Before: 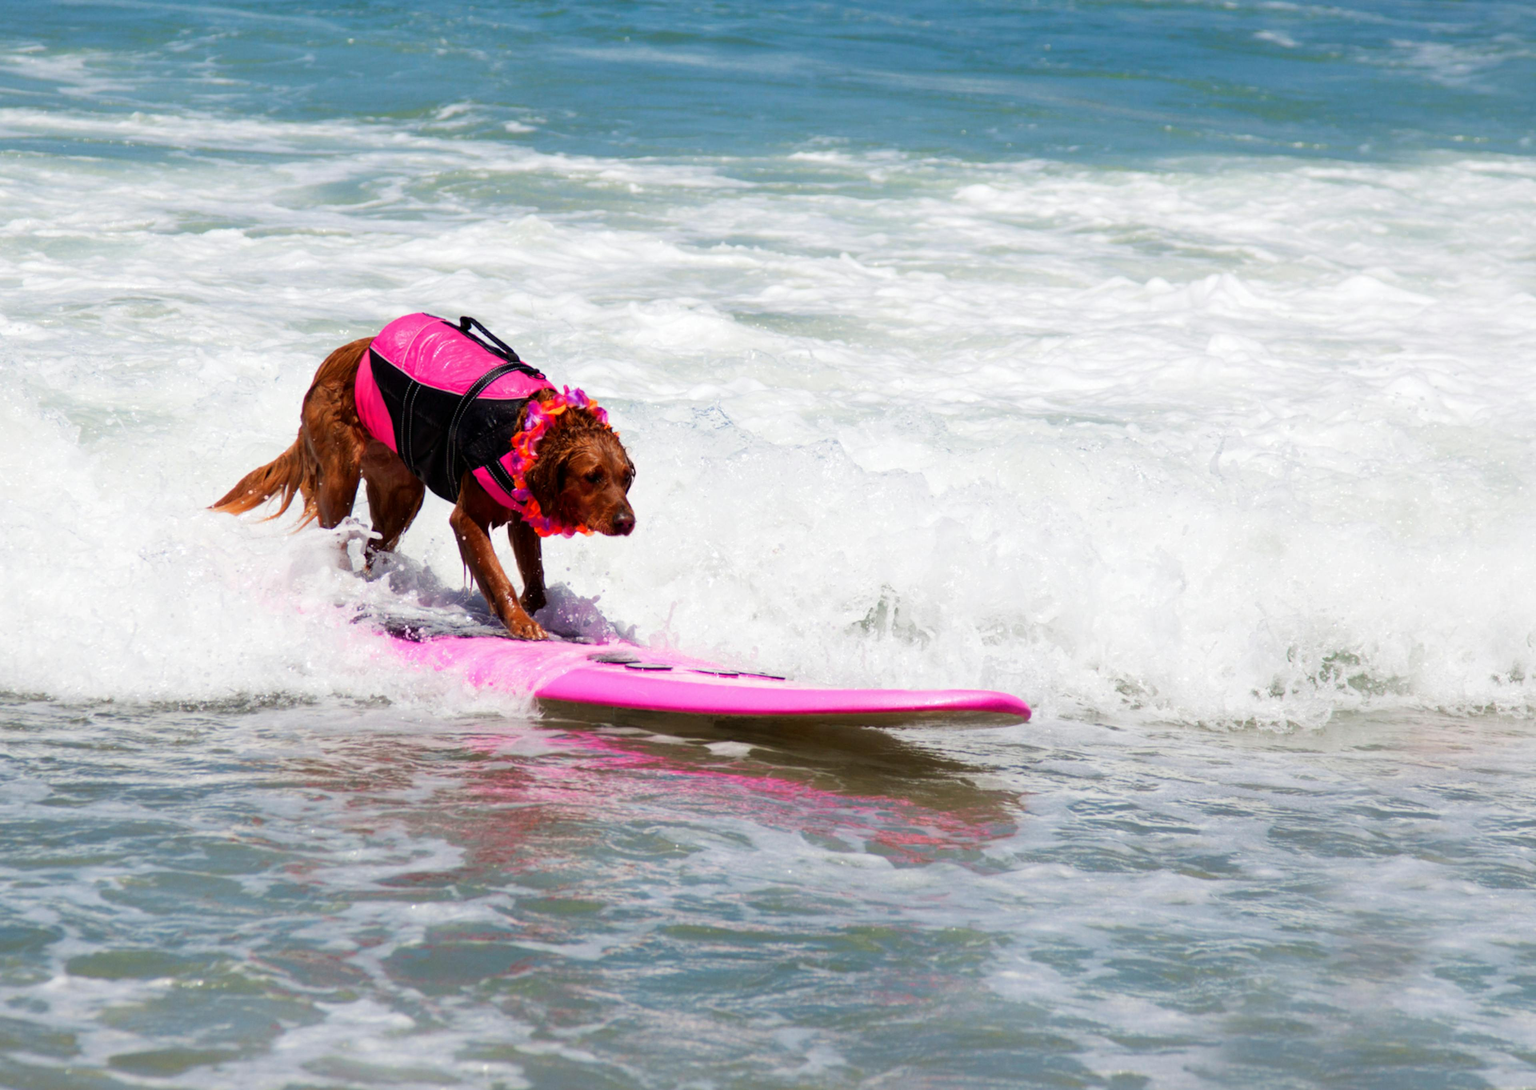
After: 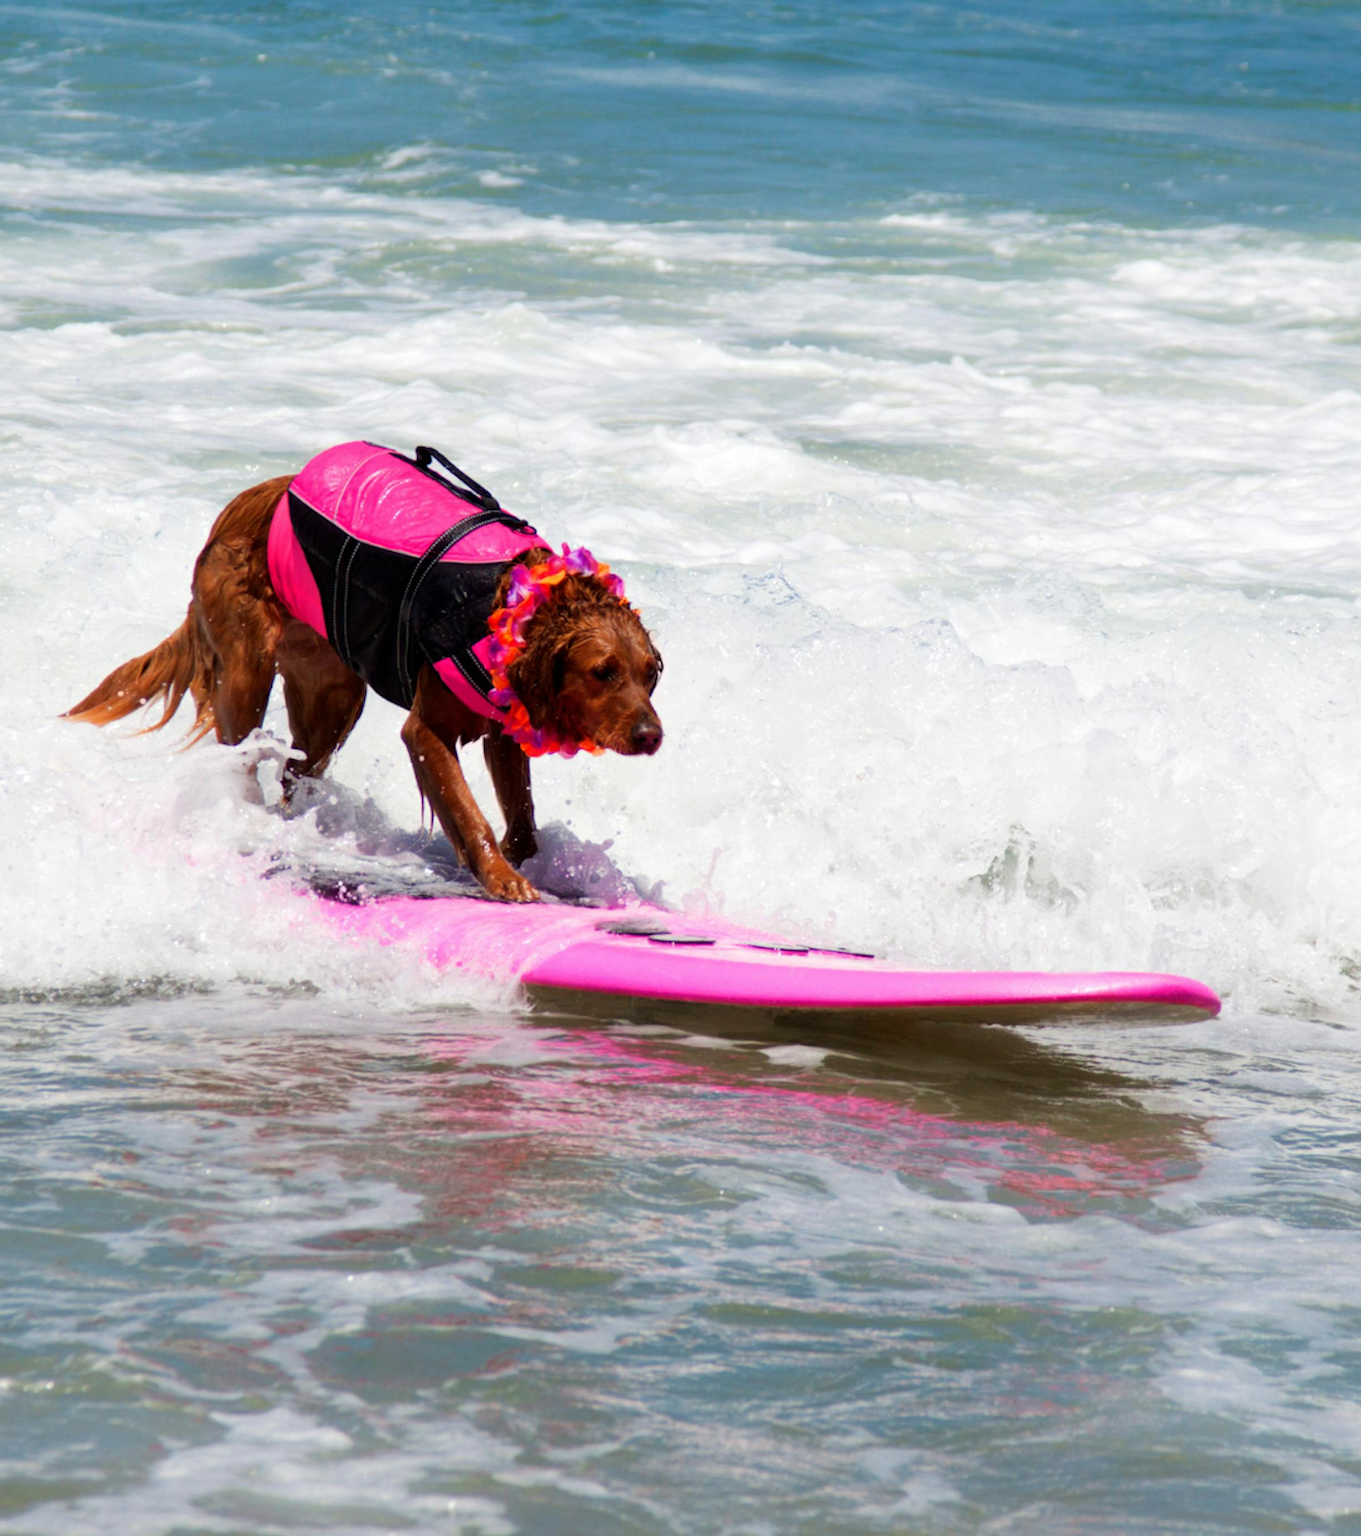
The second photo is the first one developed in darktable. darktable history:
crop: left 10.768%, right 26.35%
